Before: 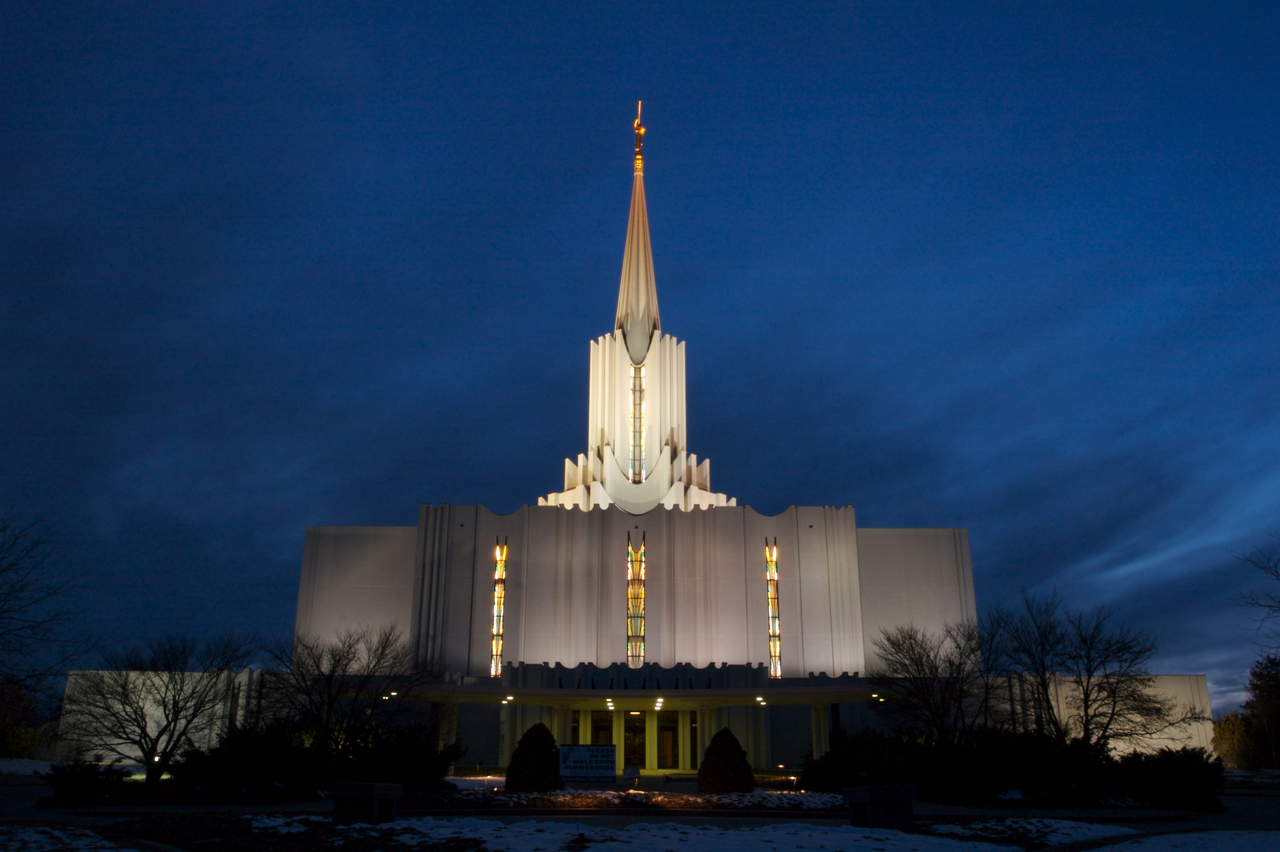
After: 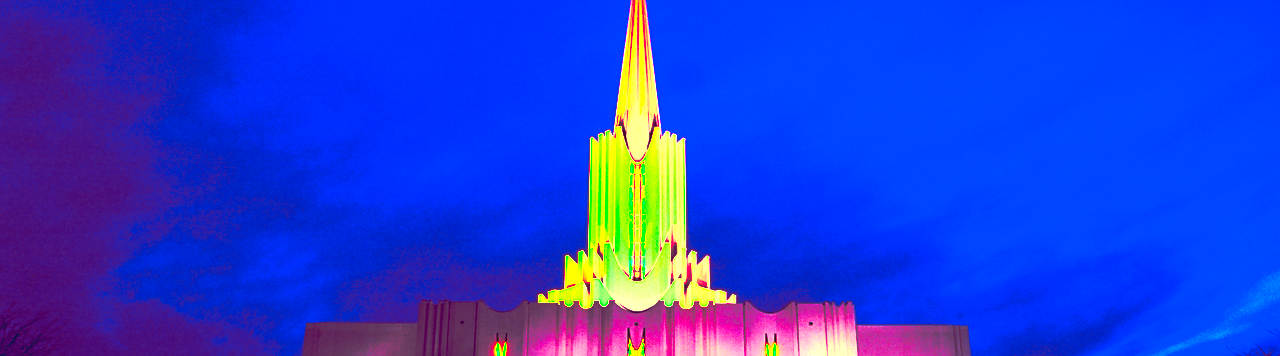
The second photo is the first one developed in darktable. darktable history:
crop and rotate: top 23.84%, bottom 34.294%
sharpen: on, module defaults
color correction: saturation 1.1
tone curve: curves: ch0 [(0, 0) (0.003, 0.032) (0.53, 0.368) (0.901, 0.866) (1, 1)], preserve colors none
contrast brightness saturation: contrast 0.2, brightness 0.16, saturation 0.22
exposure: exposure 2.25 EV, compensate highlight preservation false
color balance: mode lift, gamma, gain (sRGB), lift [1, 1, 0.101, 1]
